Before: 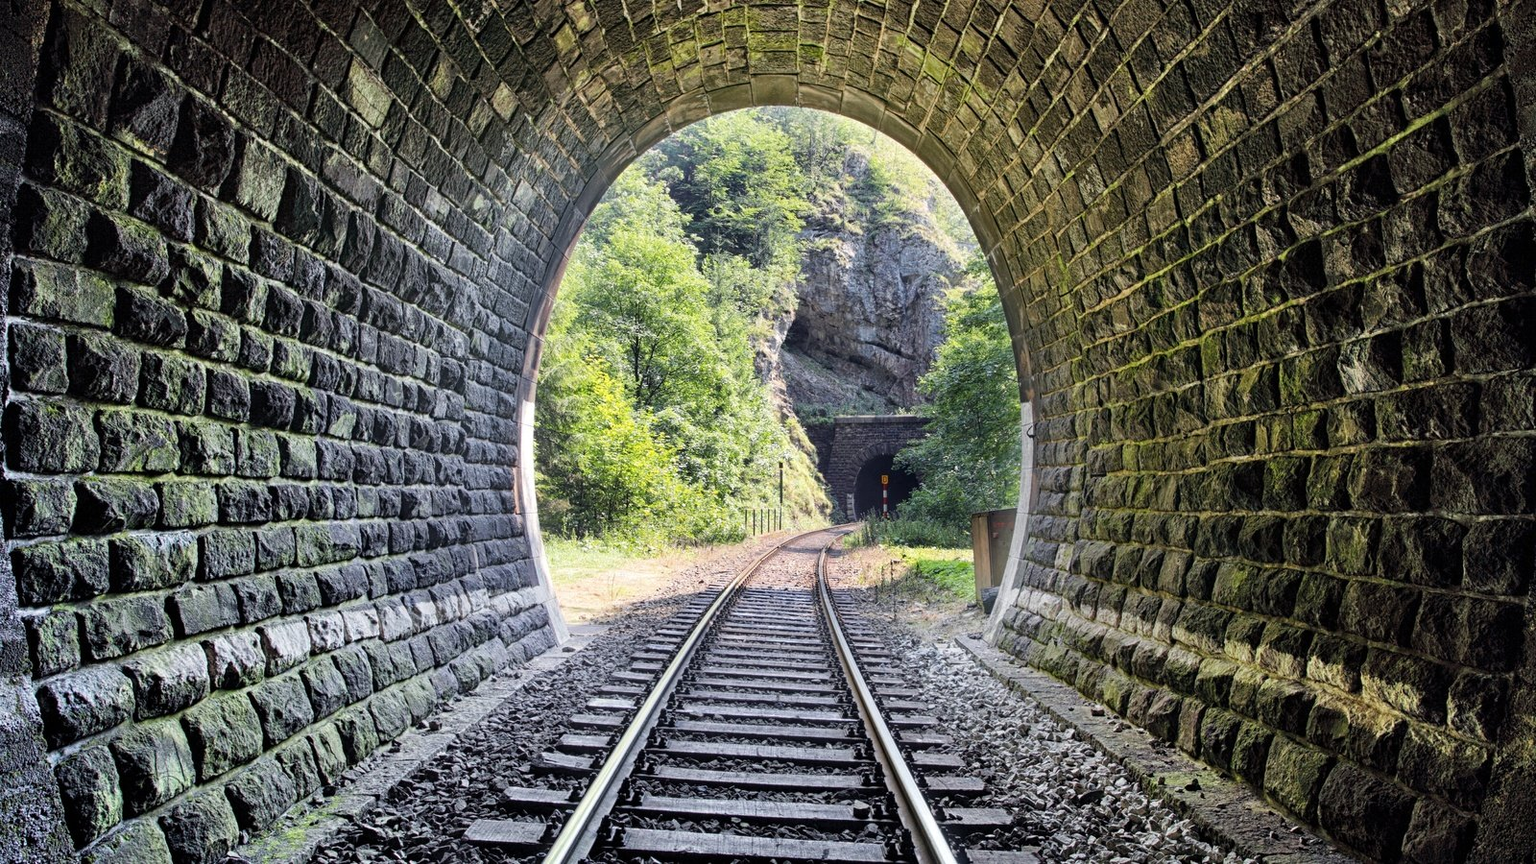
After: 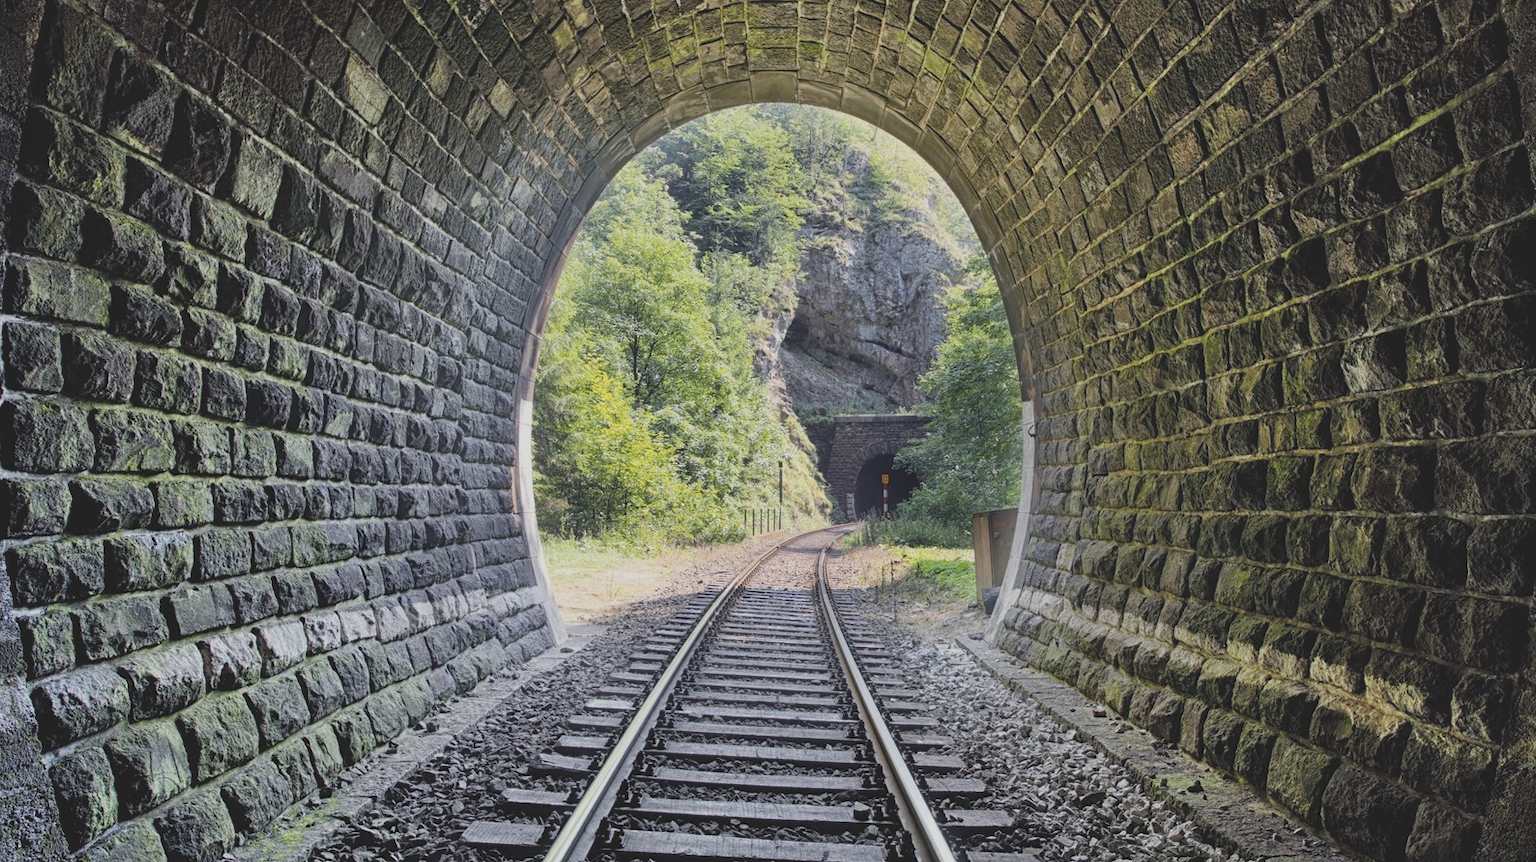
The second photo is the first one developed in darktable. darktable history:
crop: left 0.434%, top 0.485%, right 0.244%, bottom 0.386%
color balance rgb: perceptual saturation grading › global saturation 20%, global vibrance 20%
contrast brightness saturation: contrast -0.26, saturation -0.43
